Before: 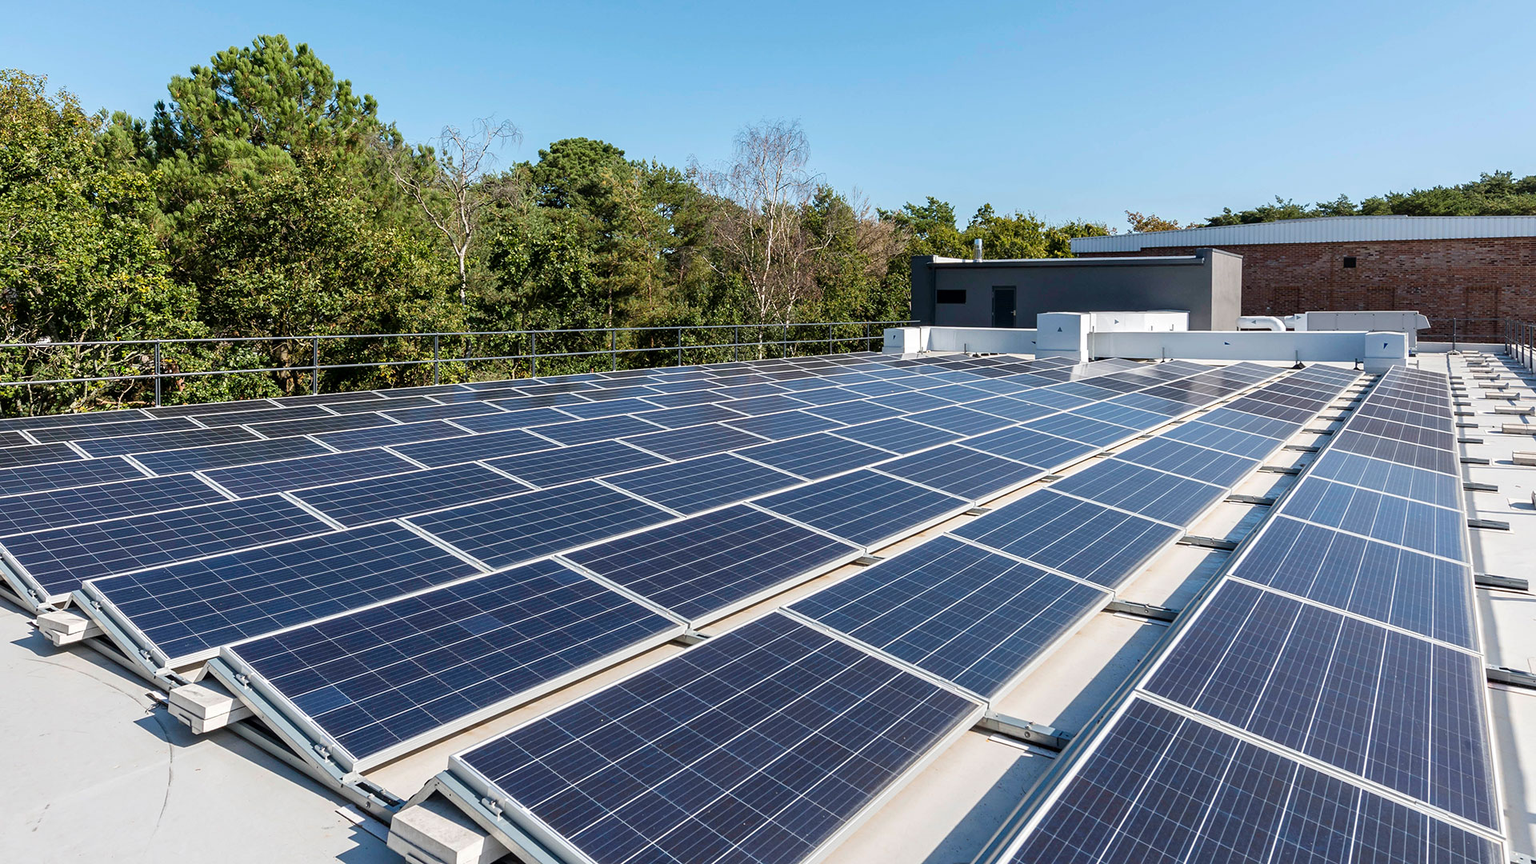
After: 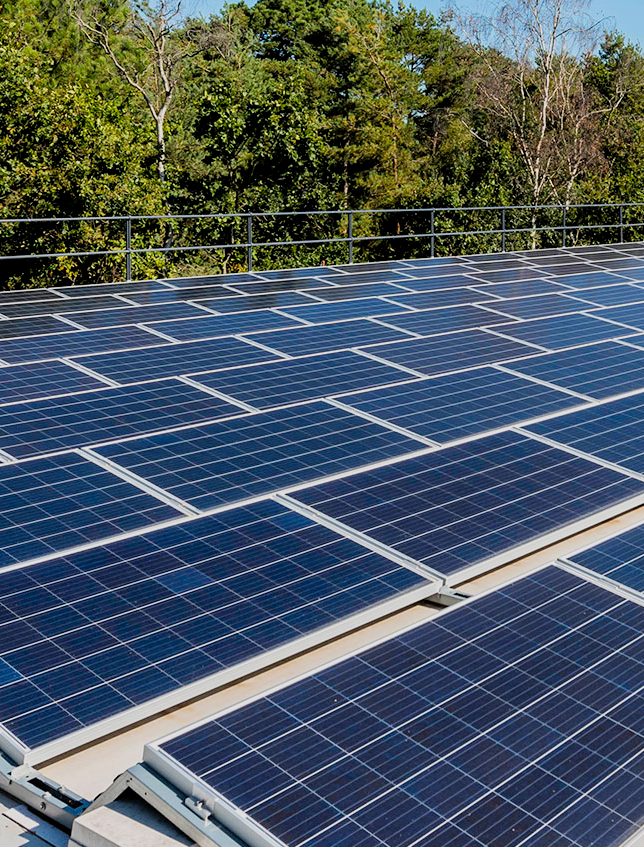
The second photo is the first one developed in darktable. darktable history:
crop and rotate: left 21.77%, top 18.528%, right 44.676%, bottom 2.997%
filmic rgb: black relative exposure -7.75 EV, white relative exposure 4.4 EV, threshold 3 EV, target black luminance 0%, hardness 3.76, latitude 50.51%, contrast 1.074, highlights saturation mix 10%, shadows ↔ highlights balance -0.22%, color science v4 (2020), enable highlight reconstruction true
